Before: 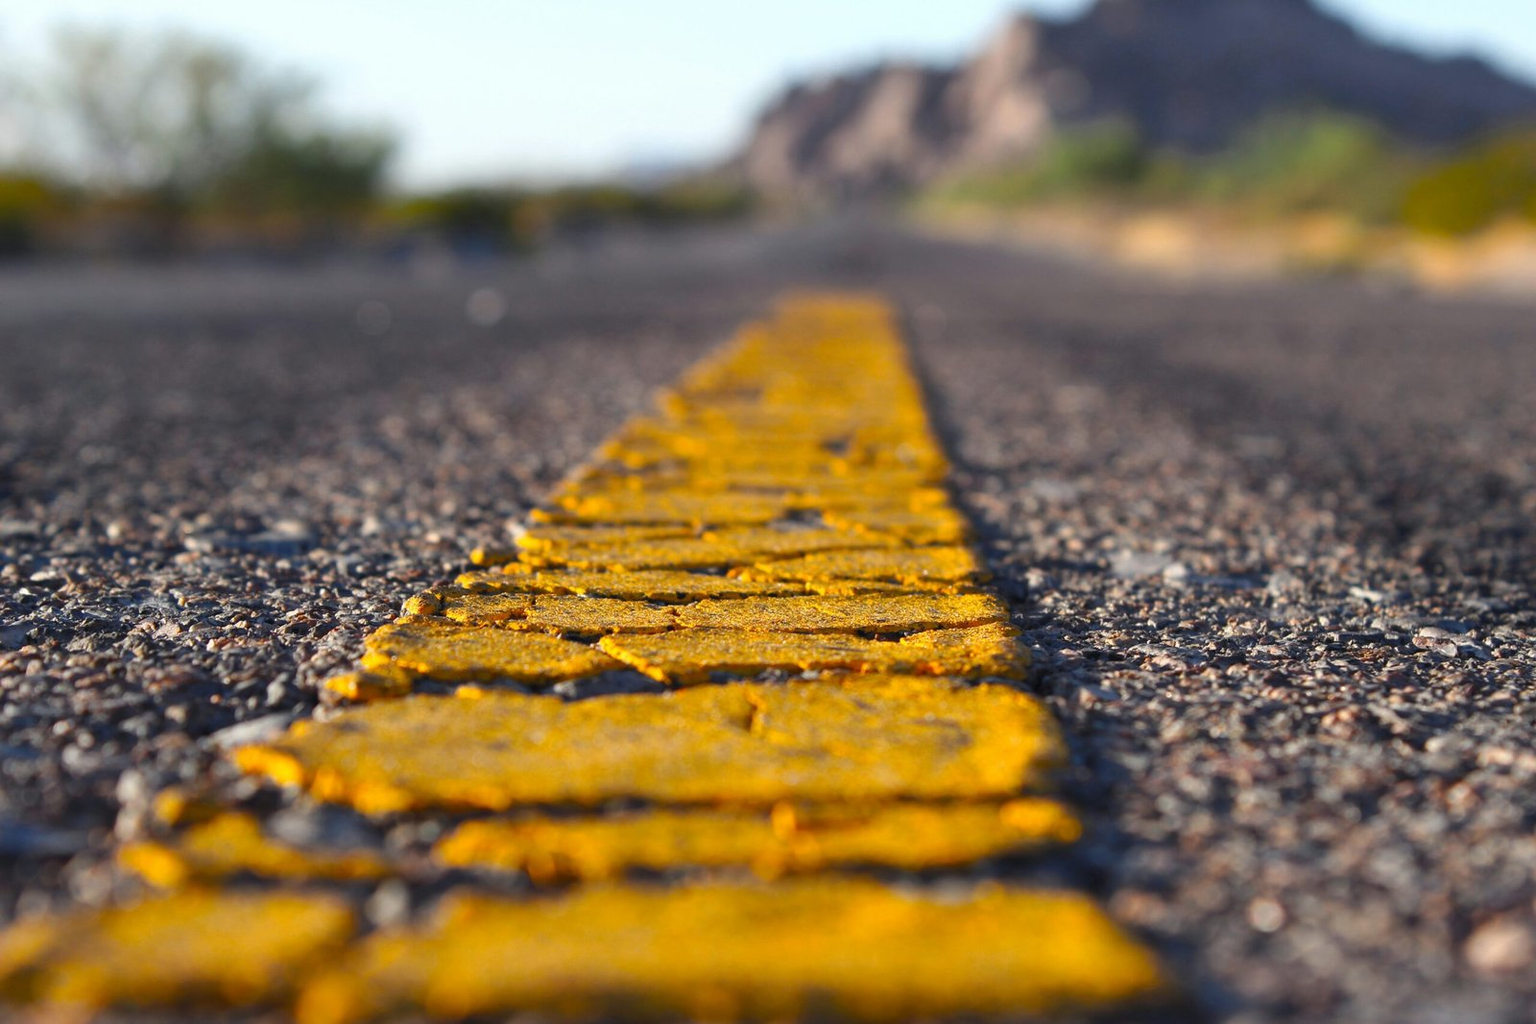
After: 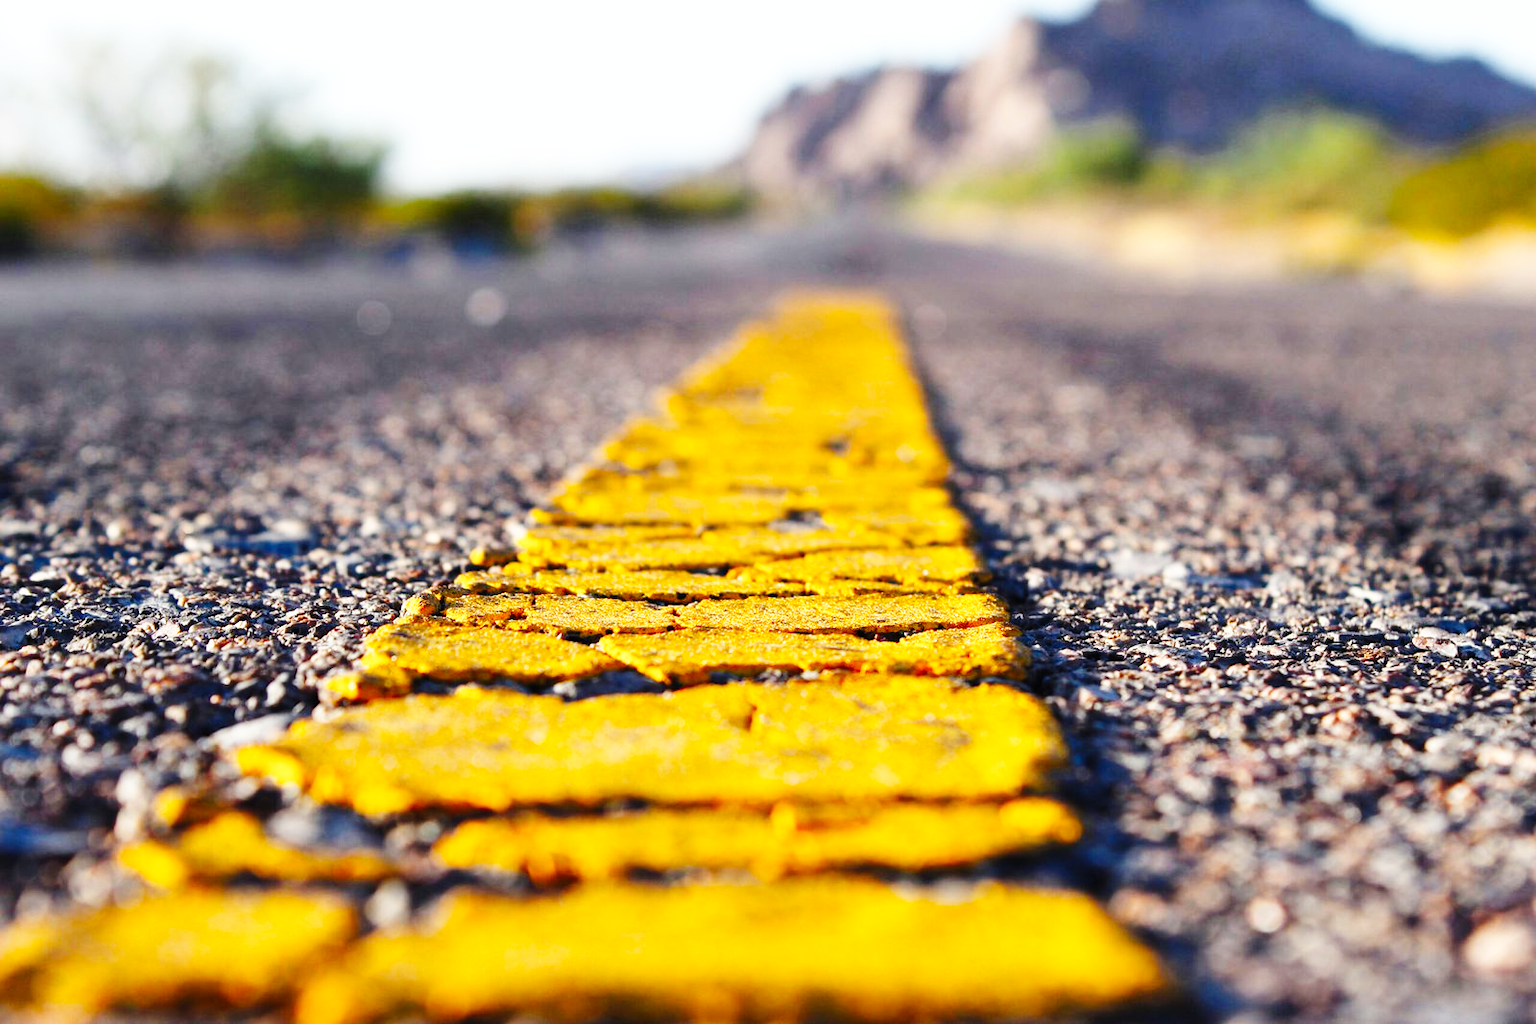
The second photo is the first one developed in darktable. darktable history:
base curve: curves: ch0 [(0, 0) (0, 0) (0.002, 0.001) (0.008, 0.003) (0.019, 0.011) (0.037, 0.037) (0.064, 0.11) (0.102, 0.232) (0.152, 0.379) (0.216, 0.524) (0.296, 0.665) (0.394, 0.789) (0.512, 0.881) (0.651, 0.945) (0.813, 0.986) (1, 1)], exposure shift 0.01, preserve colors none
